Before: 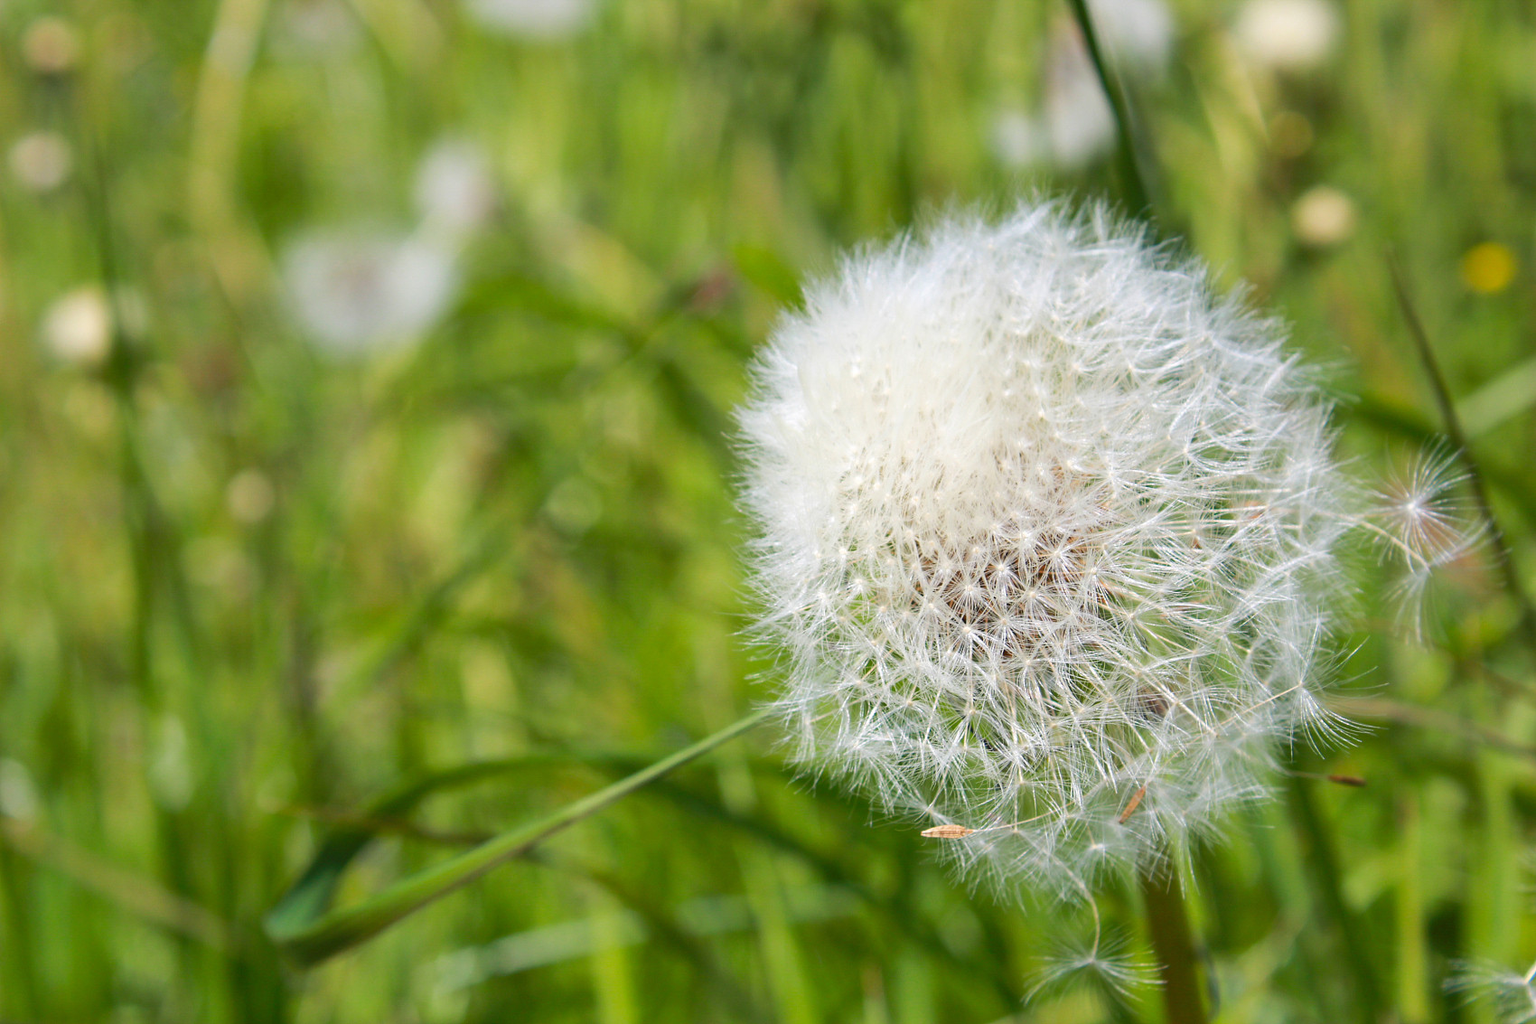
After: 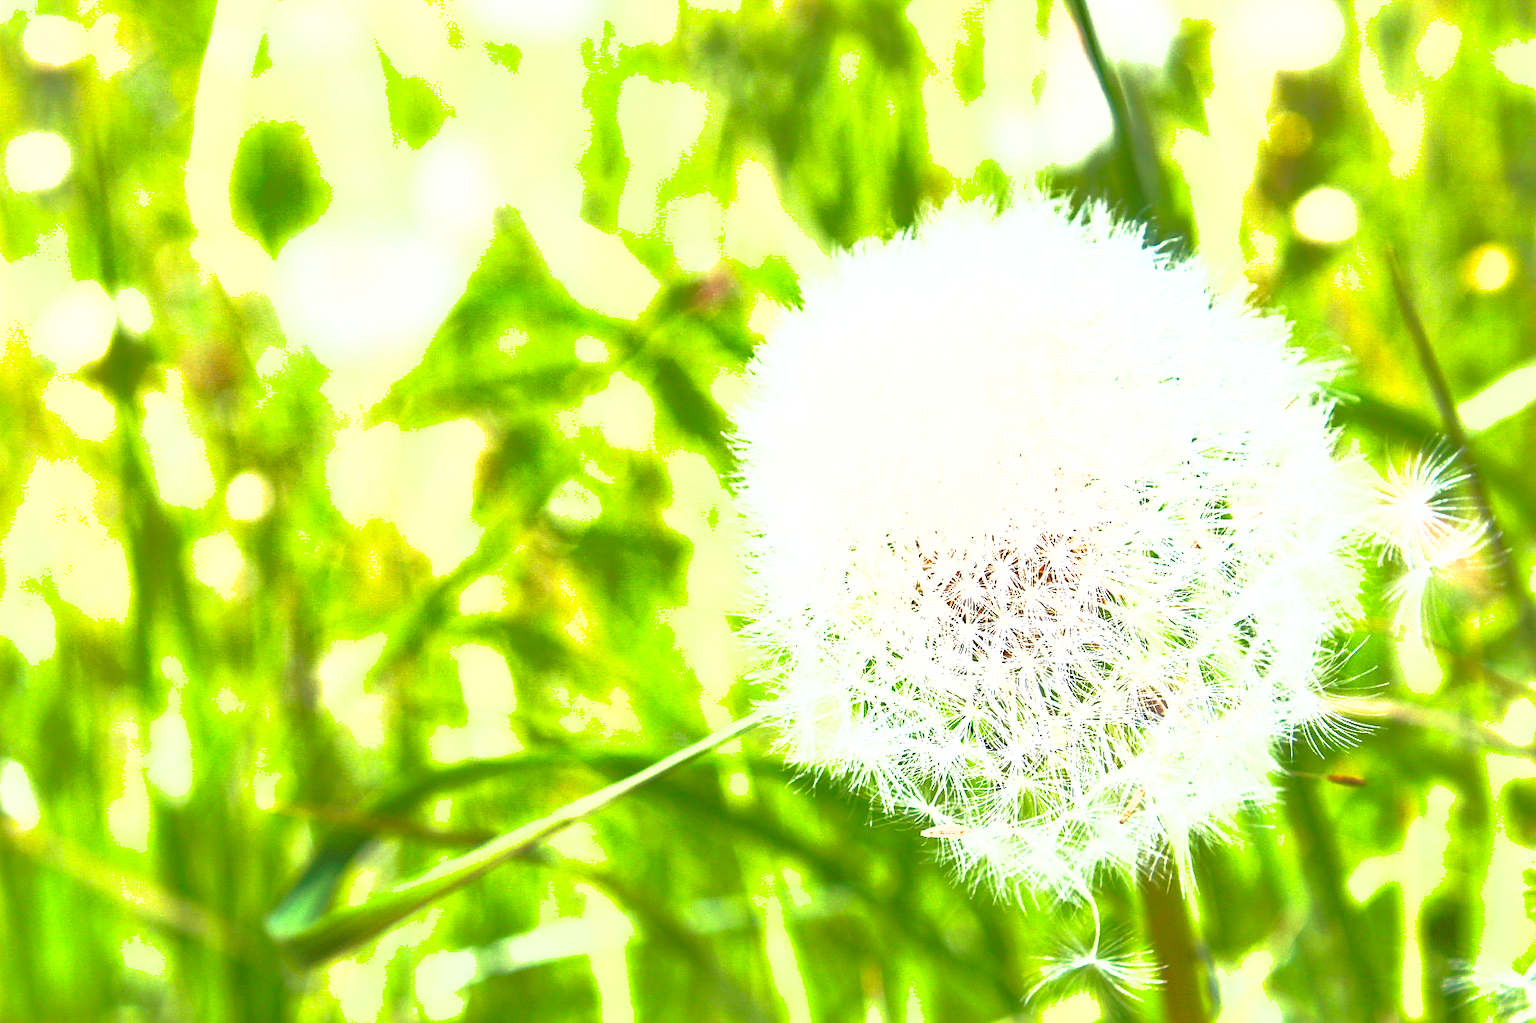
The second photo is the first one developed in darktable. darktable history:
exposure: black level correction 0.001, exposure 1.994 EV, compensate exposure bias true, compensate highlight preservation false
sharpen: on, module defaults
shadows and highlights: on, module defaults
